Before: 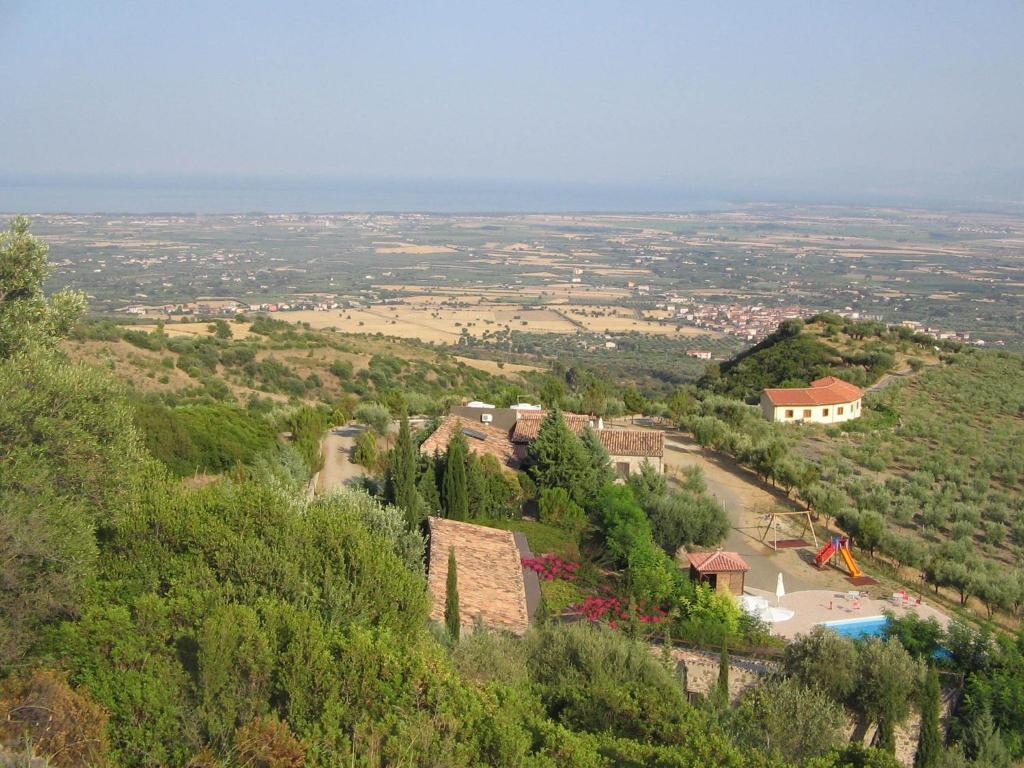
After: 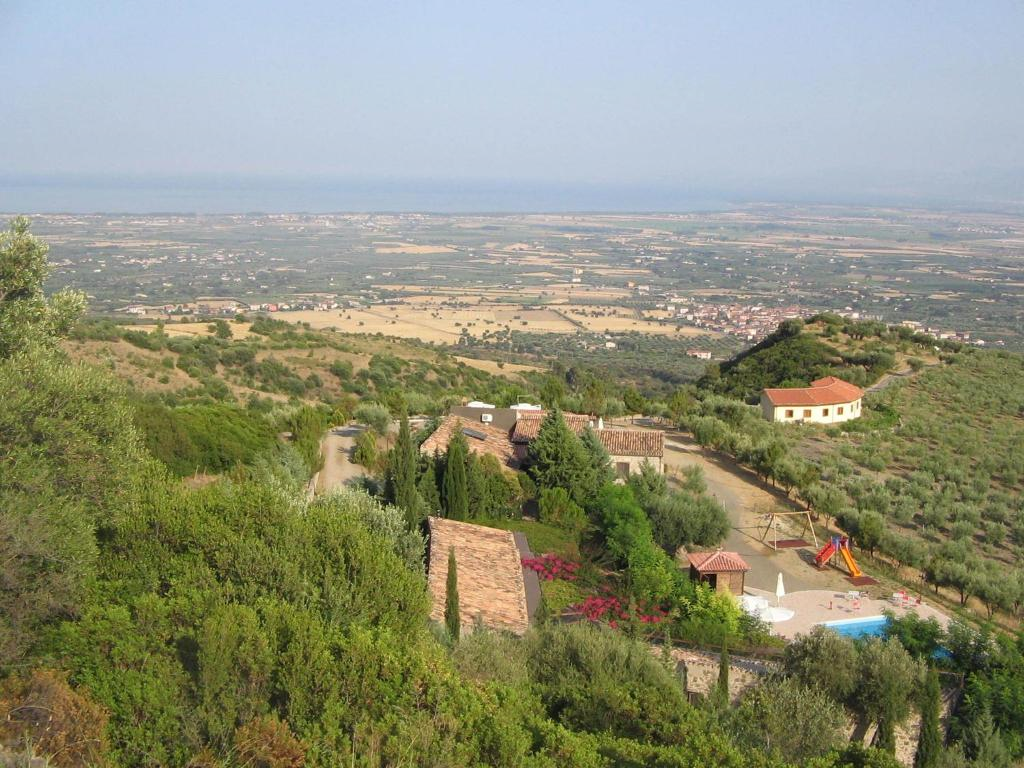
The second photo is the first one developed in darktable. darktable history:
shadows and highlights: shadows -0.765, highlights 40.21
